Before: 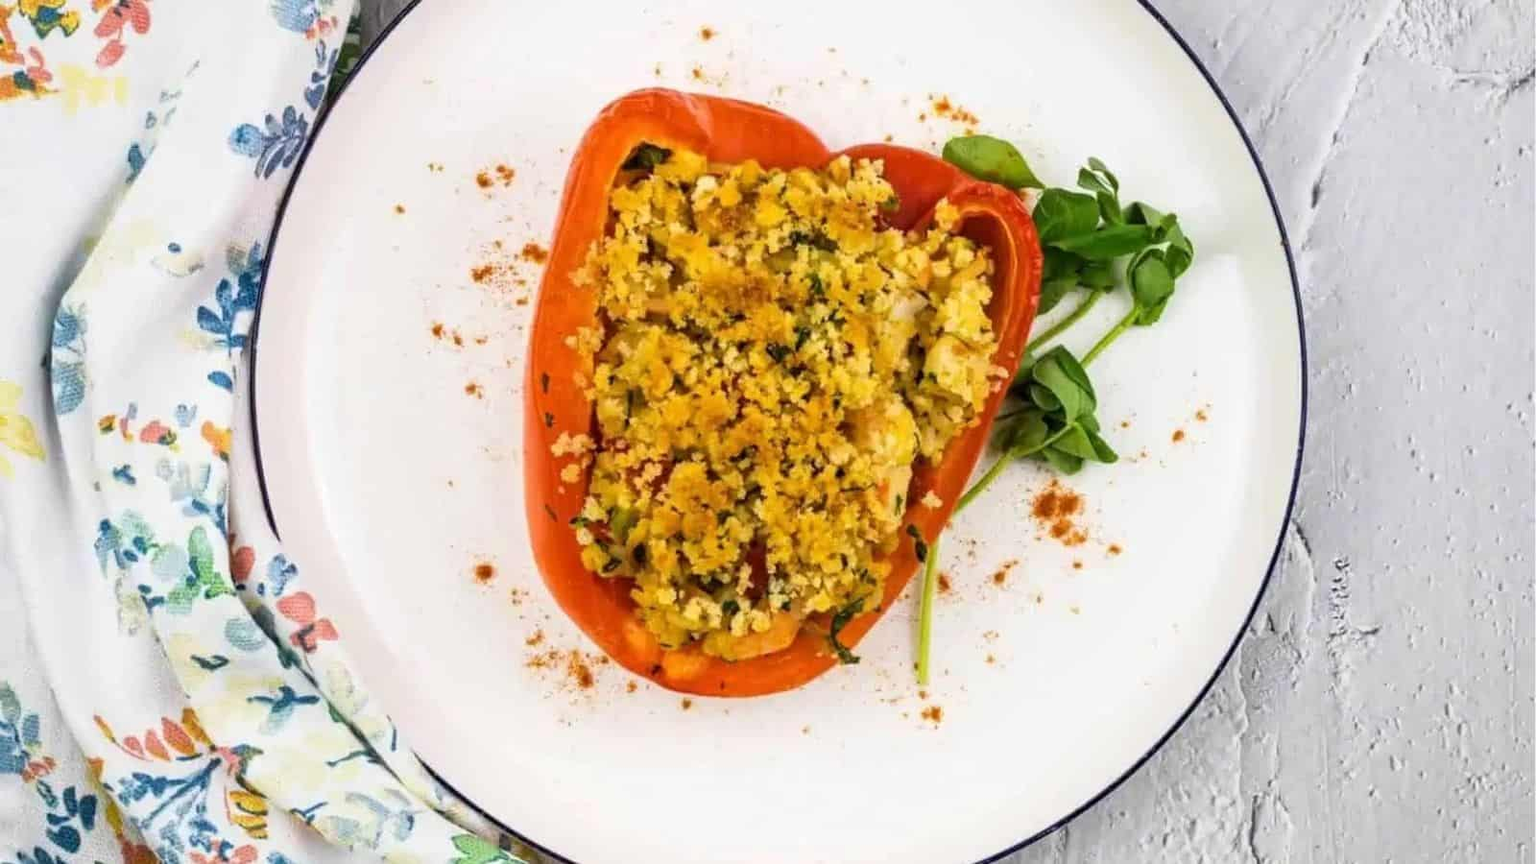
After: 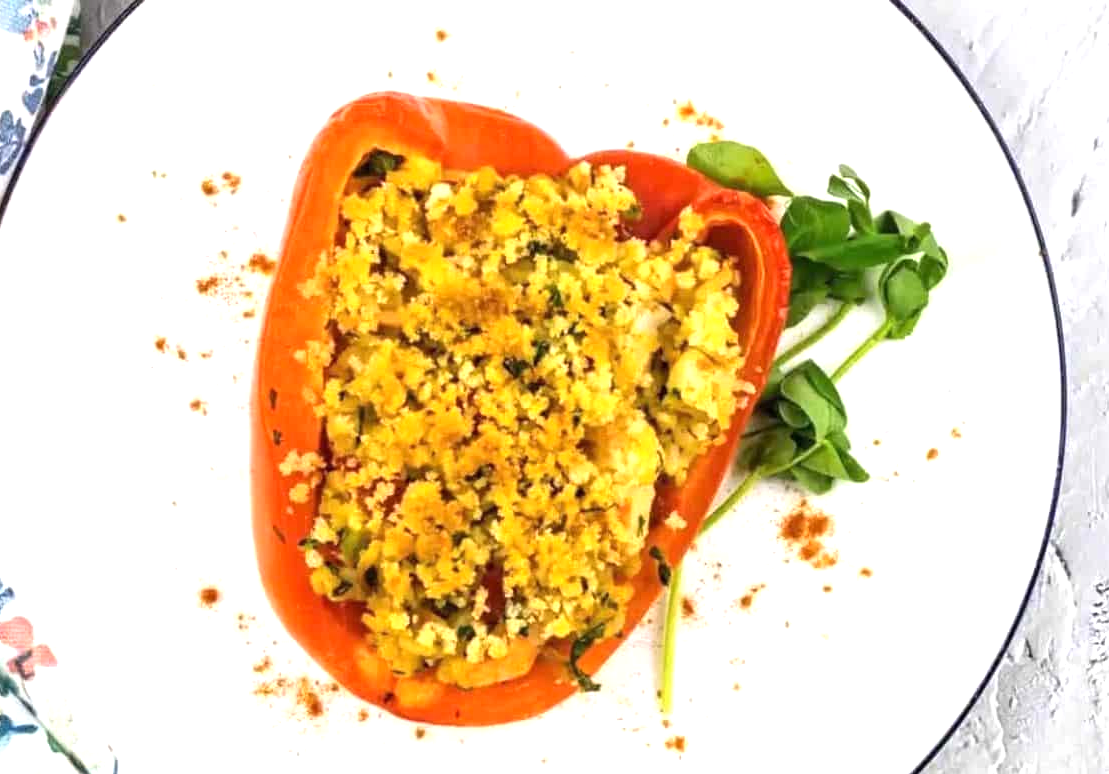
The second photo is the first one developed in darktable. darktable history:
exposure: black level correction 0, exposure 0.7 EV, compensate exposure bias true, compensate highlight preservation false
crop: left 18.479%, right 12.2%, bottom 13.971%
